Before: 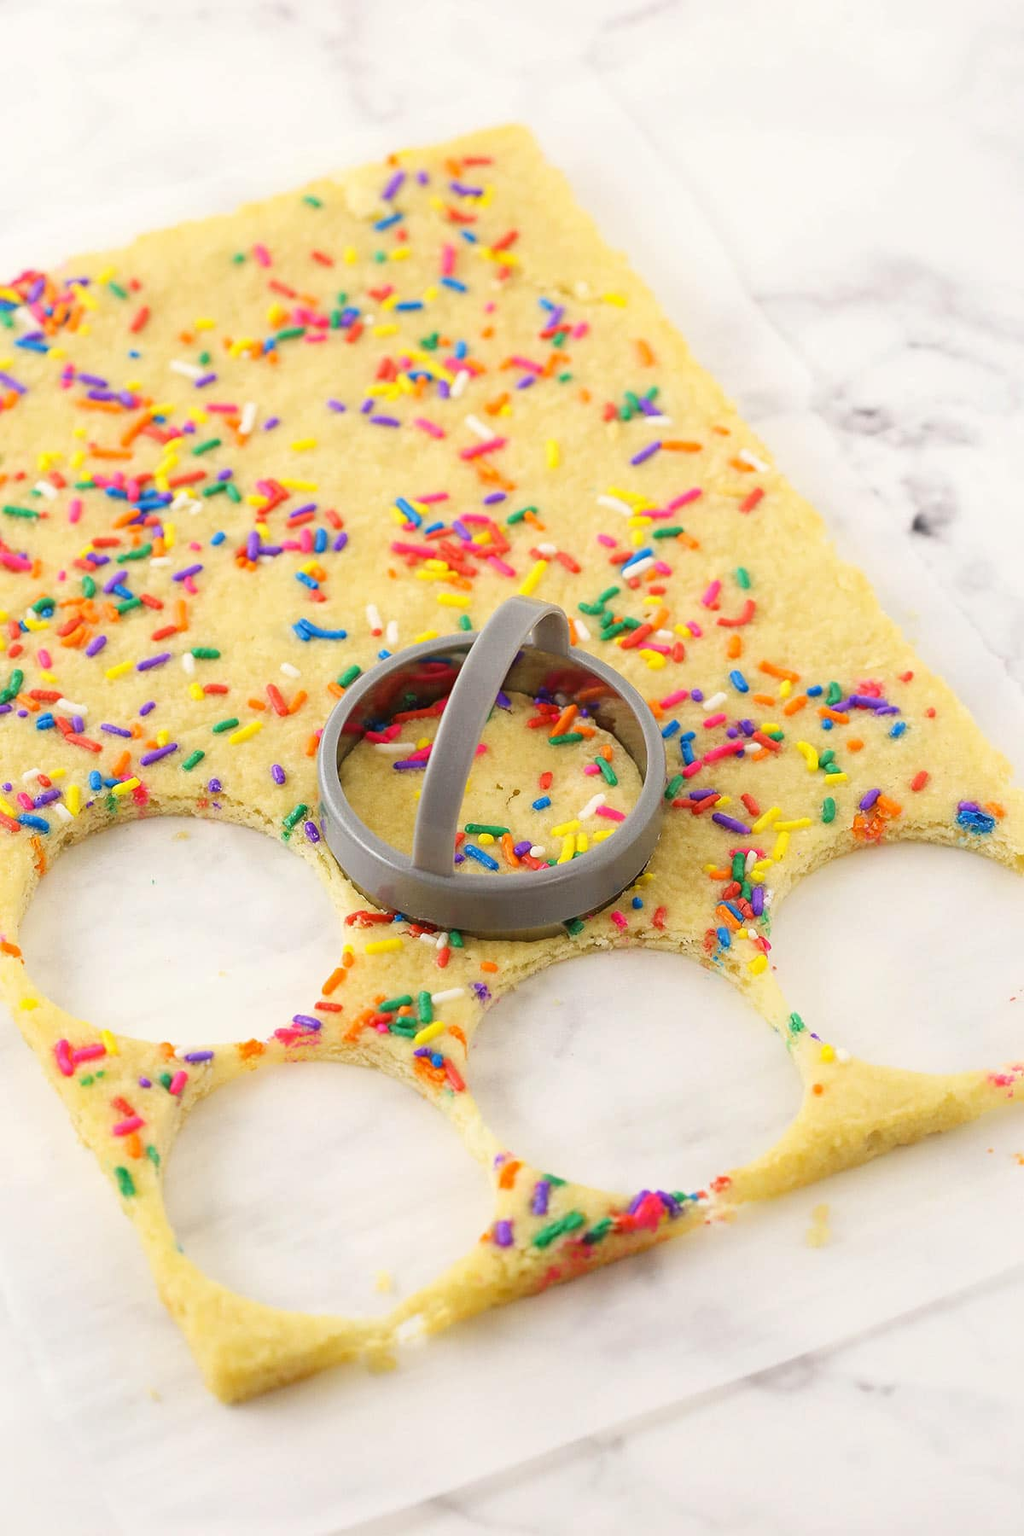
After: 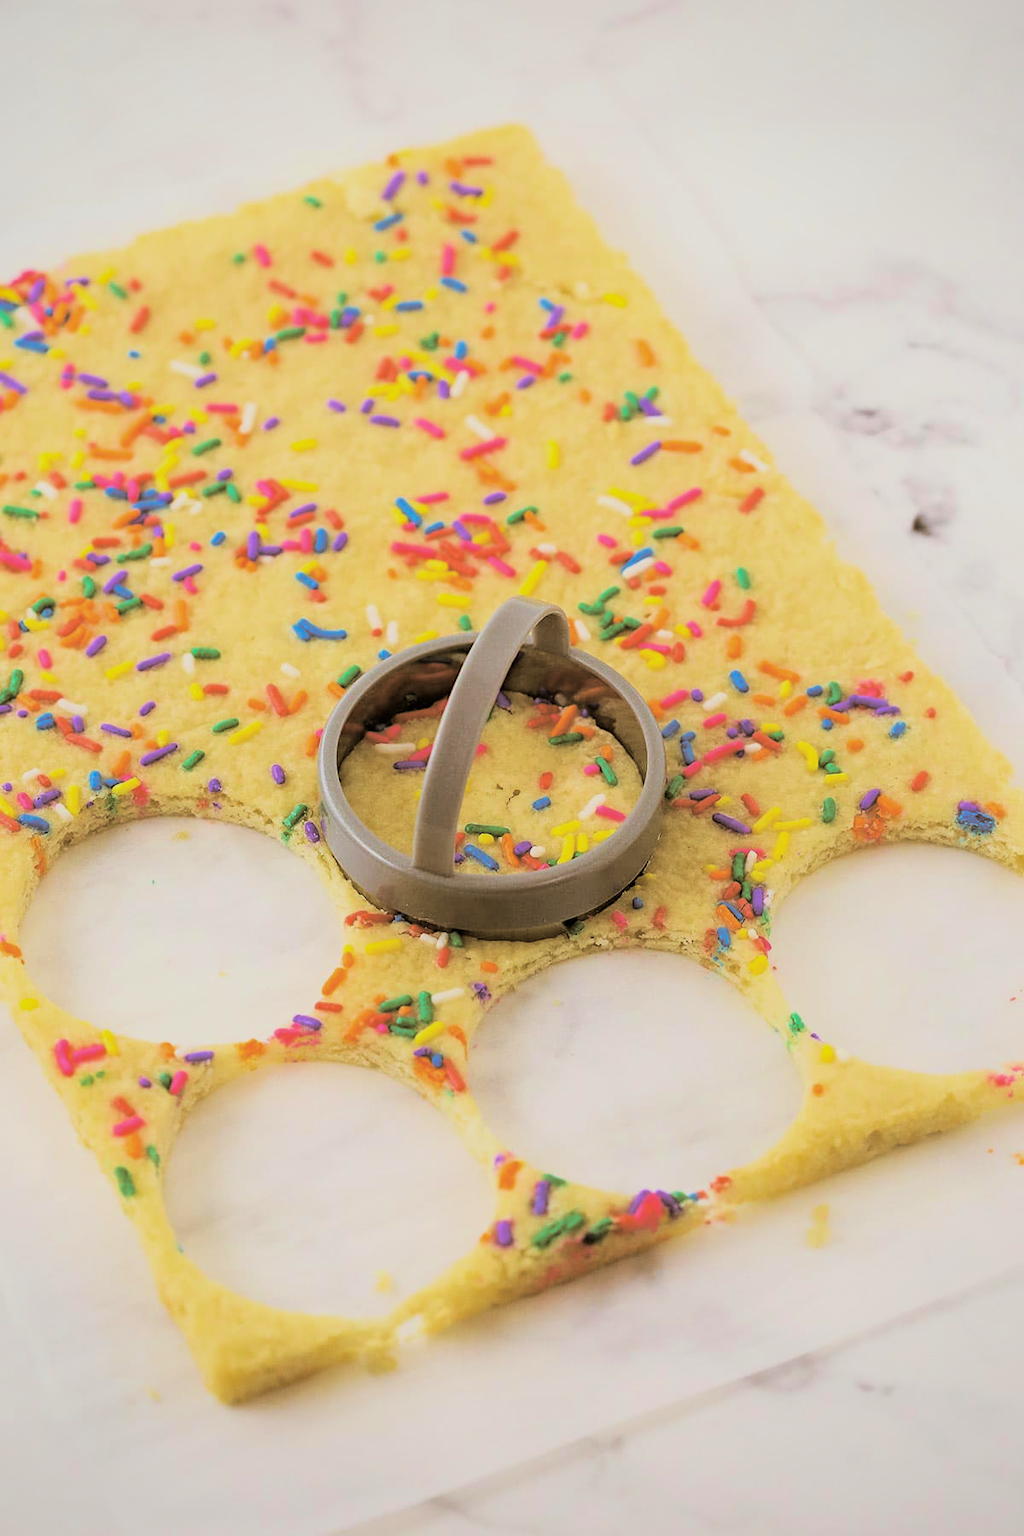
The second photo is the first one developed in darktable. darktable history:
vignetting: brightness -0.233, saturation 0.141
filmic rgb: threshold 3 EV, hardness 4.17, latitude 50%, contrast 1.1, preserve chrominance max RGB, color science v6 (2022), contrast in shadows safe, contrast in highlights safe, enable highlight reconstruction true
haze removal: compatibility mode true, adaptive false
split-toning: shadows › hue 37.98°, highlights › hue 185.58°, balance -55.261
velvia: on, module defaults
